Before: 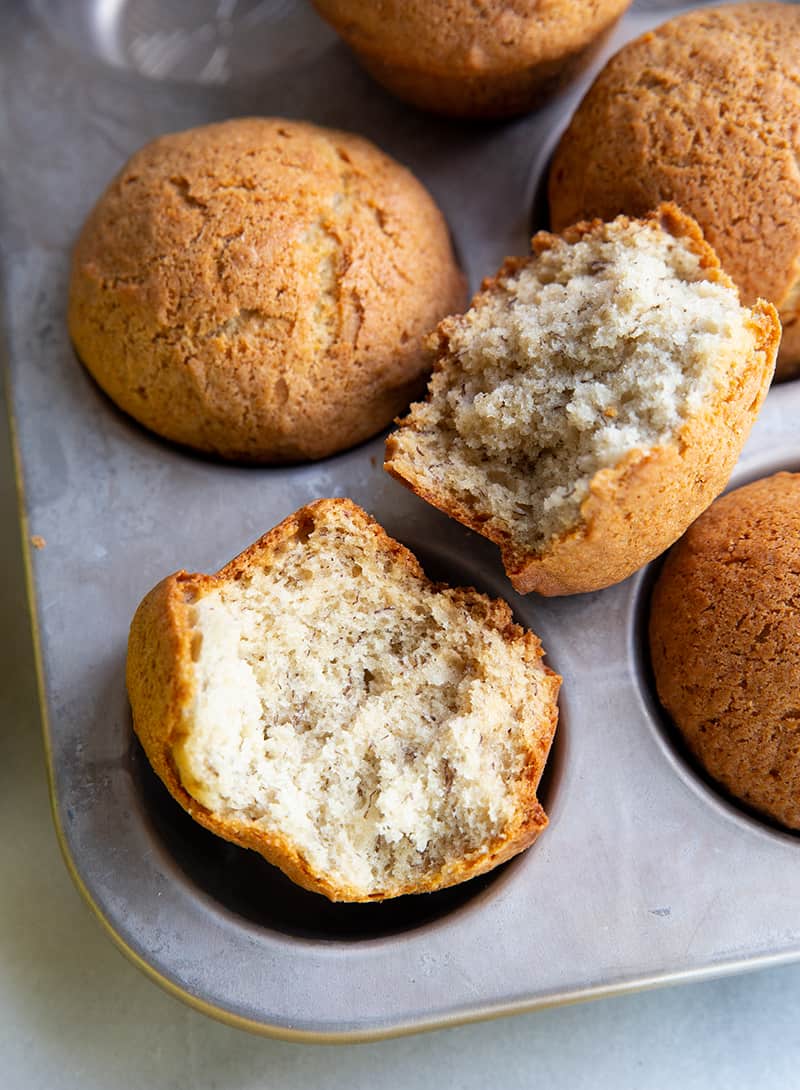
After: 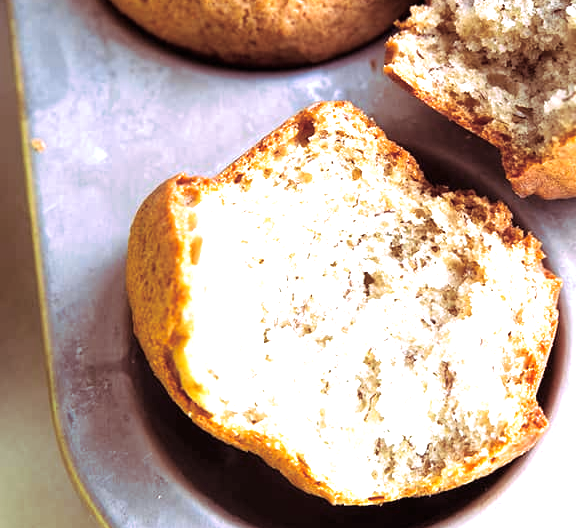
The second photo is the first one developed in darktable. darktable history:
split-toning: highlights › hue 298.8°, highlights › saturation 0.73, compress 41.76%
white balance: red 0.982, blue 1.018
exposure: black level correction 0, exposure 1.2 EV, compensate exposure bias true, compensate highlight preservation false
crop: top 36.498%, right 27.964%, bottom 14.995%
